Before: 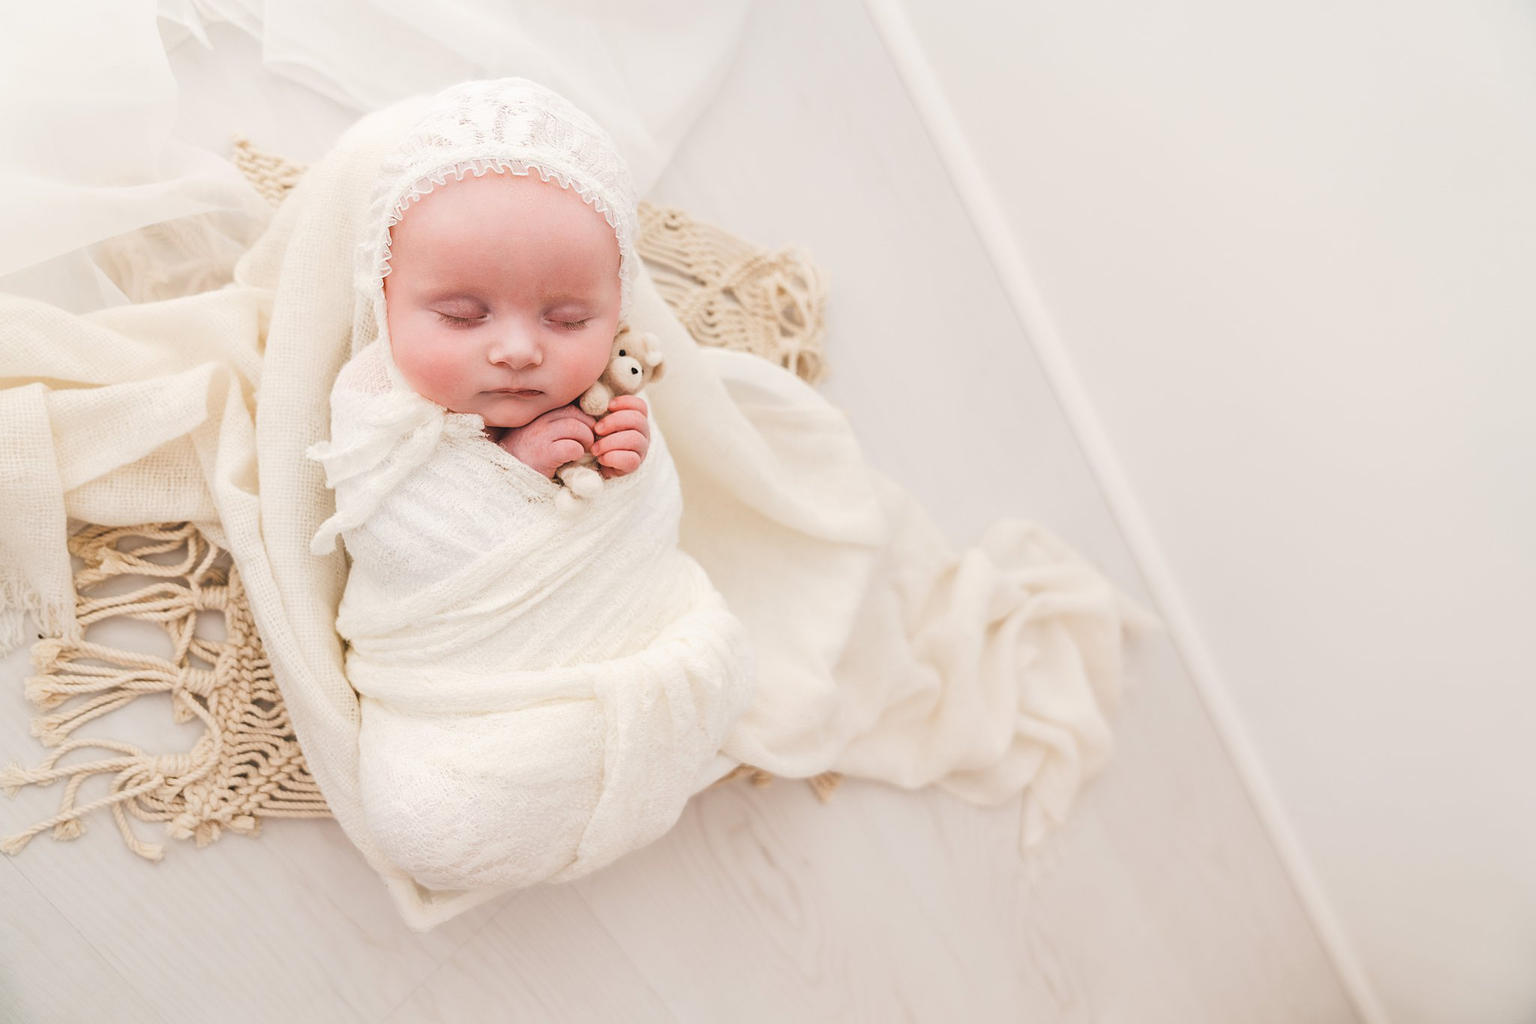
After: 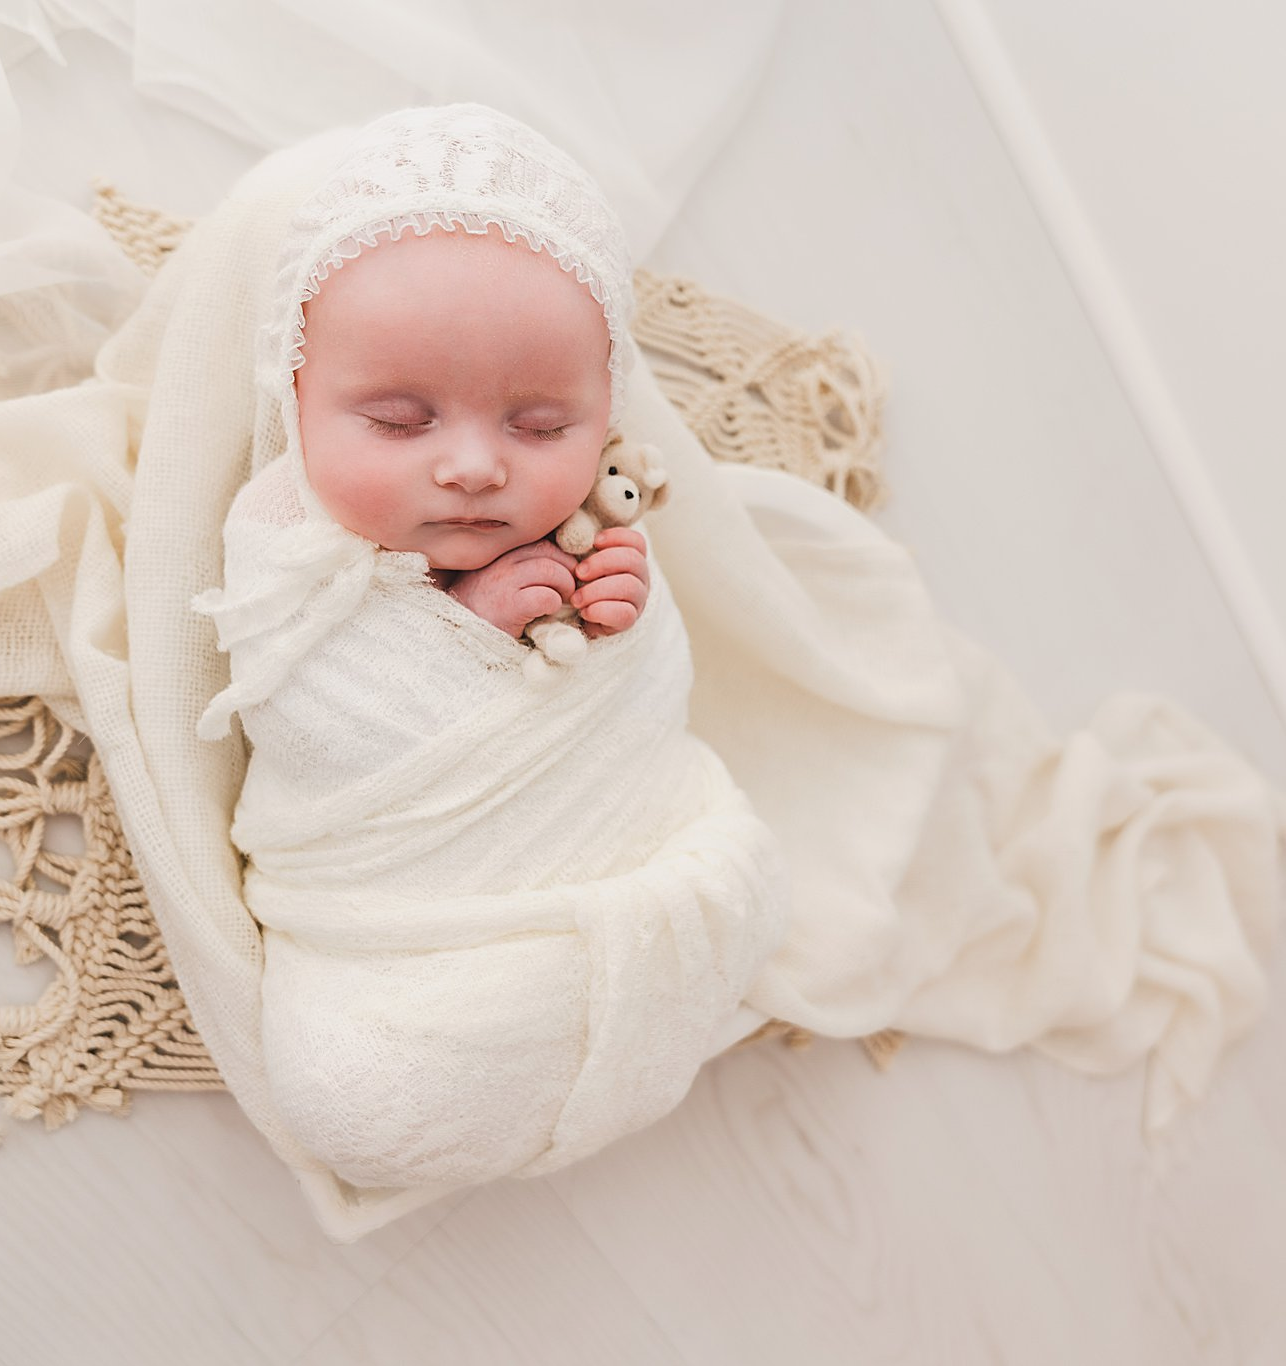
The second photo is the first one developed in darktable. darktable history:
sharpen: amount 0.2
crop: left 10.644%, right 26.528%
exposure: exposure -0.157 EV, compensate highlight preservation false
